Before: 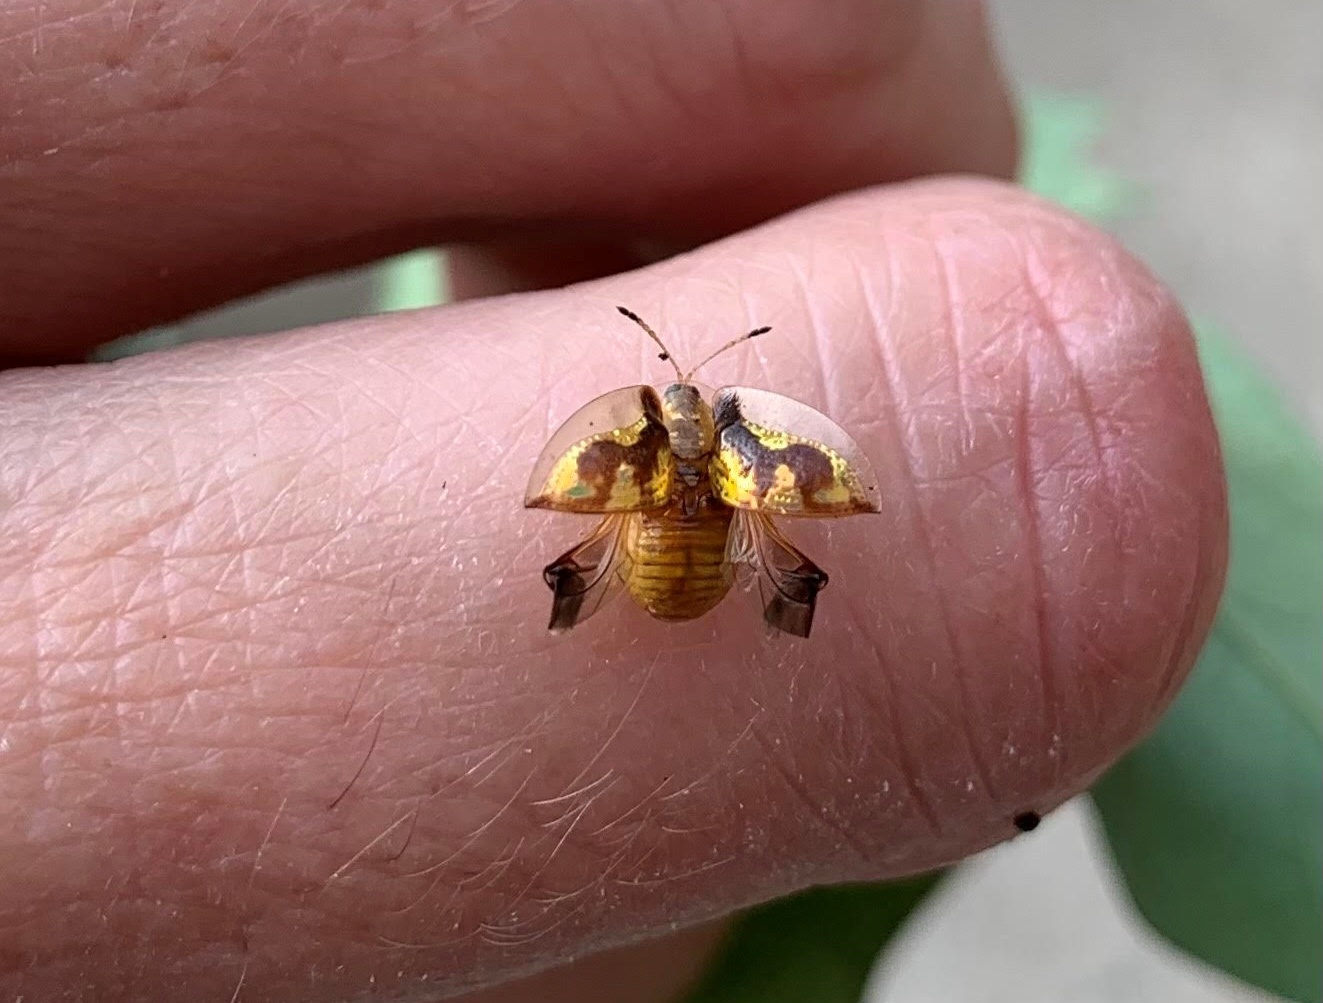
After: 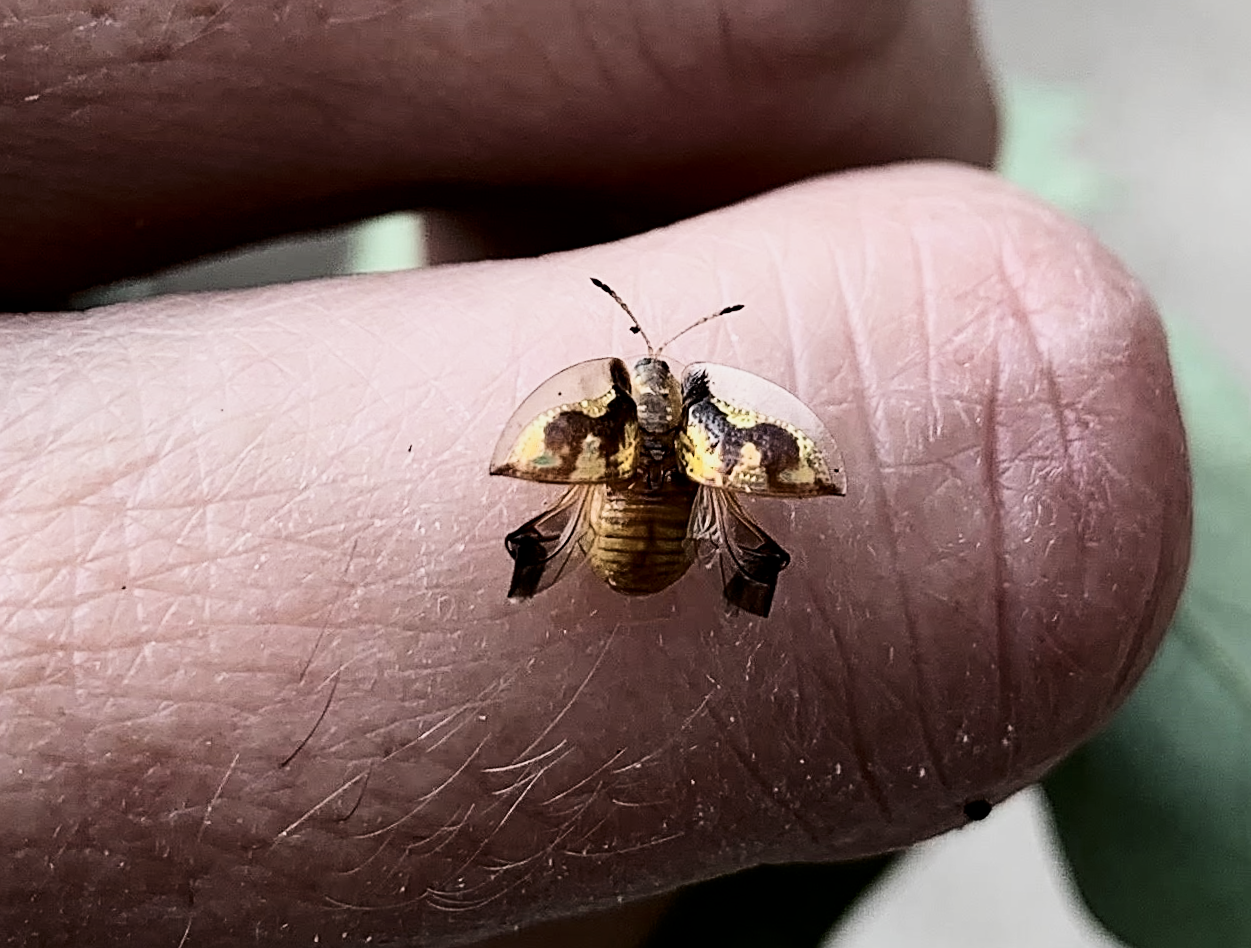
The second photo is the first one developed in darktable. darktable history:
crop and rotate: angle -2.52°
sharpen: on, module defaults
filmic rgb: black relative exposure -5.11 EV, white relative exposure 3.98 EV, hardness 2.87, contrast 1.297, highlights saturation mix -28.91%
contrast brightness saturation: contrast 0.249, saturation -0.309
